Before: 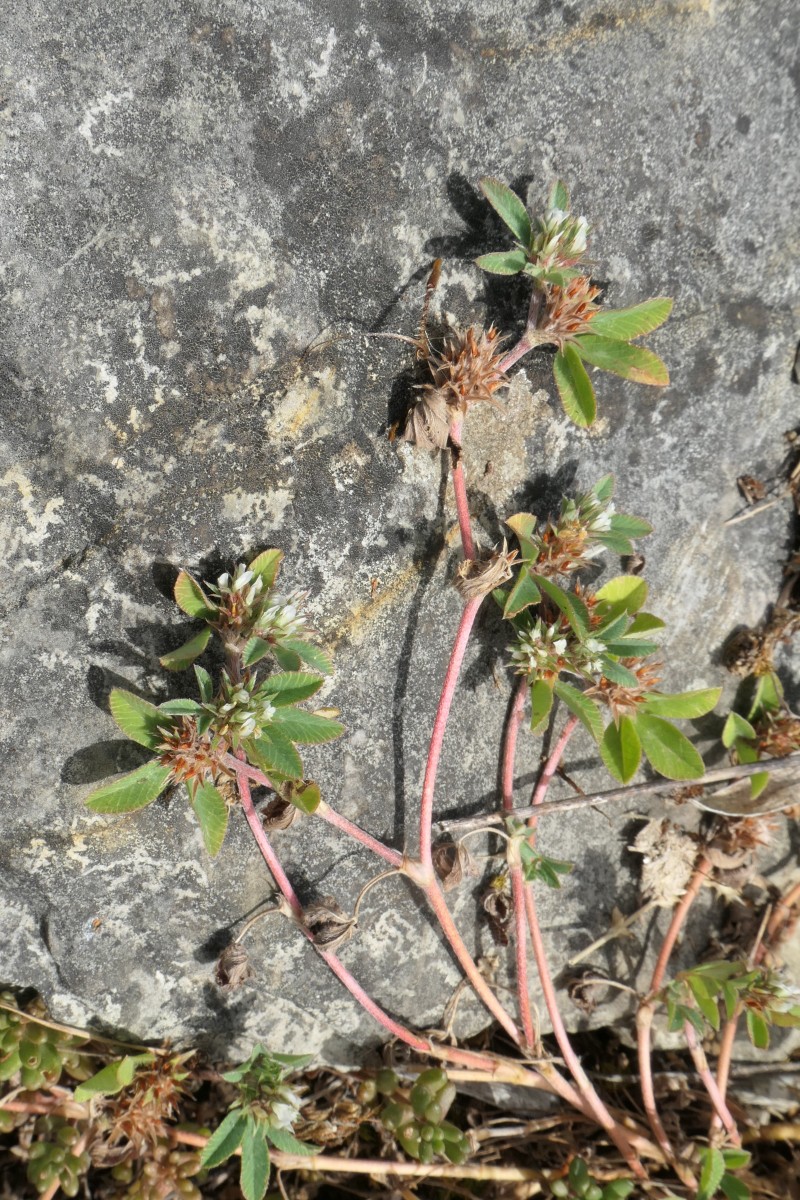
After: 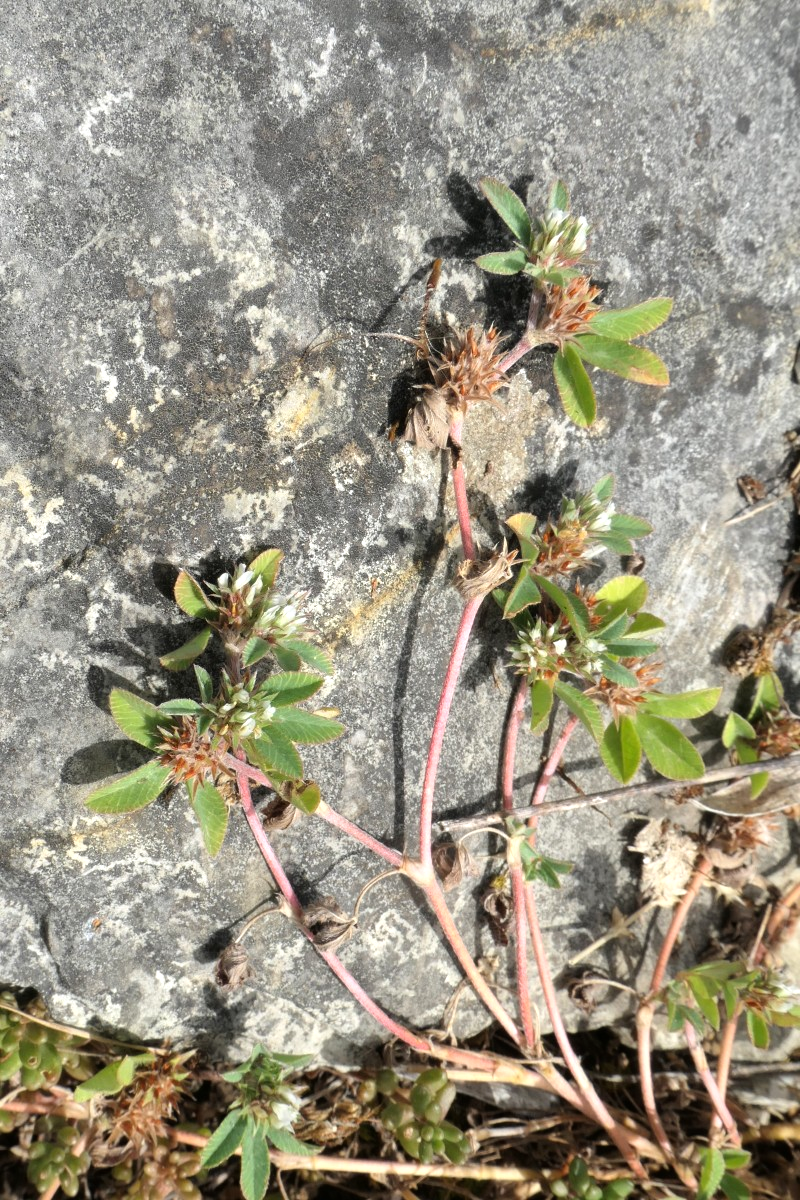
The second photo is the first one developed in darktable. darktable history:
tone equalizer: -8 EV -0.417 EV, -7 EV -0.427 EV, -6 EV -0.325 EV, -5 EV -0.247 EV, -3 EV 0.217 EV, -2 EV 0.332 EV, -1 EV 0.39 EV, +0 EV 0.405 EV, mask exposure compensation -0.506 EV
